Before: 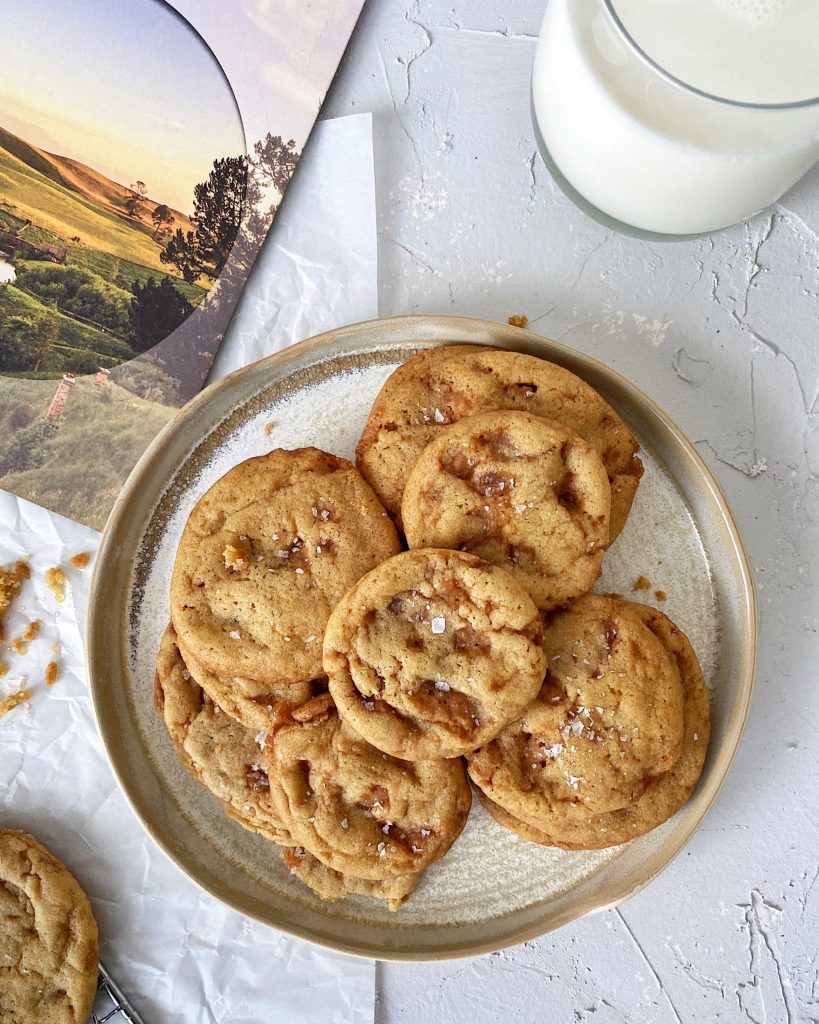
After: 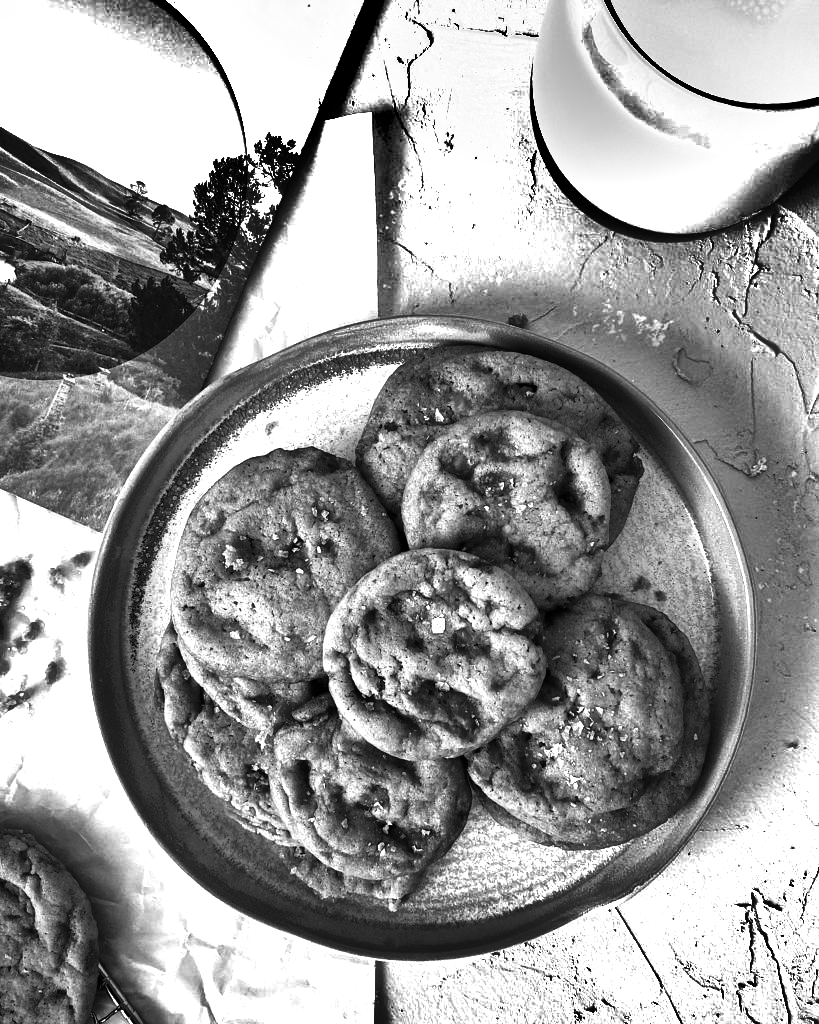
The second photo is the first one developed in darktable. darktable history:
exposure: black level correction 0, exposure 0.7 EV, compensate exposure bias true, compensate highlight preservation false
shadows and highlights: shadows 24.5, highlights -78.15, soften with gaussian
contrast brightness saturation: contrast -0.03, brightness -0.59, saturation -1
